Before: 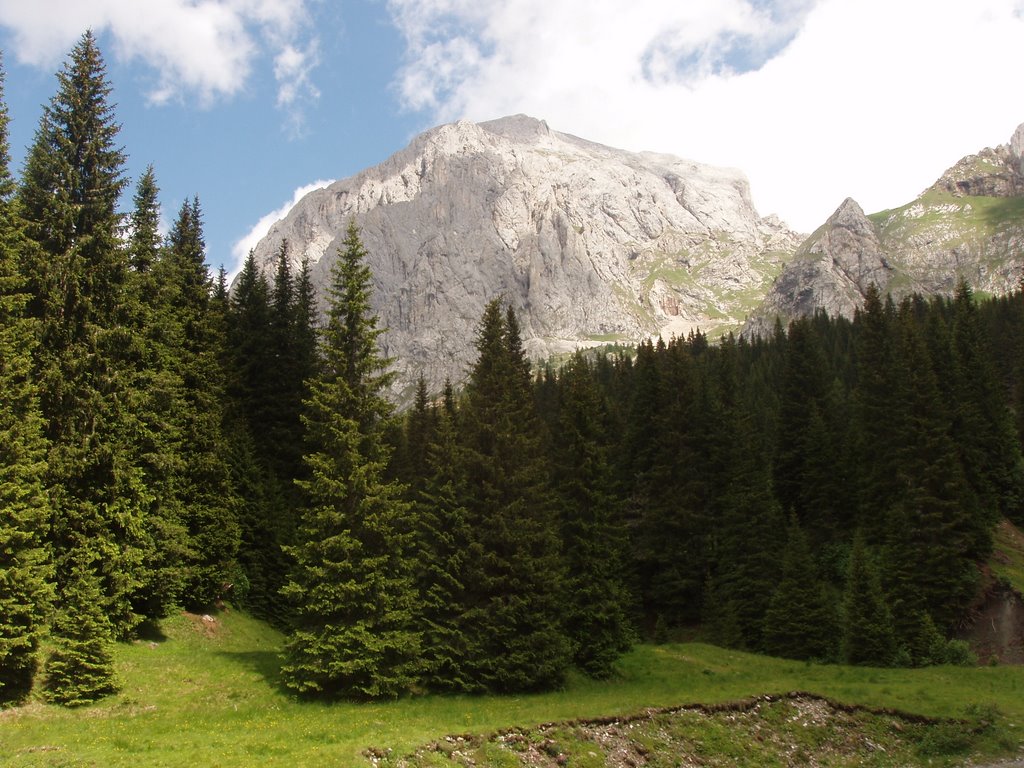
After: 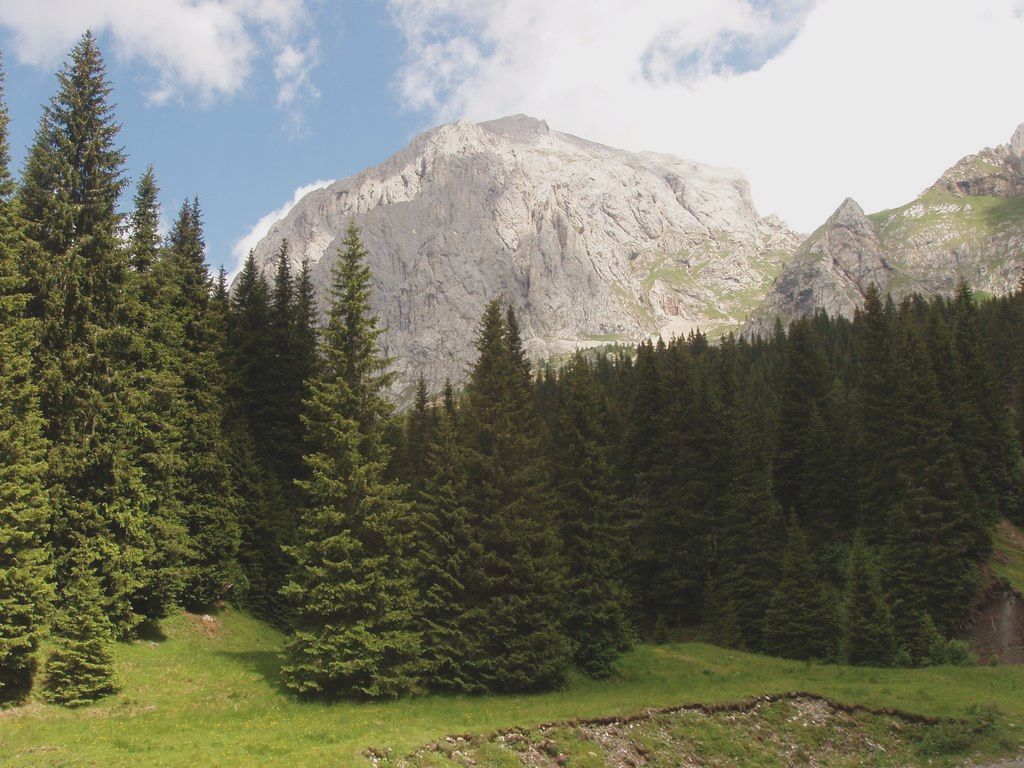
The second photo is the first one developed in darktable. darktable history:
contrast brightness saturation: contrast -0.151, brightness 0.049, saturation -0.133
